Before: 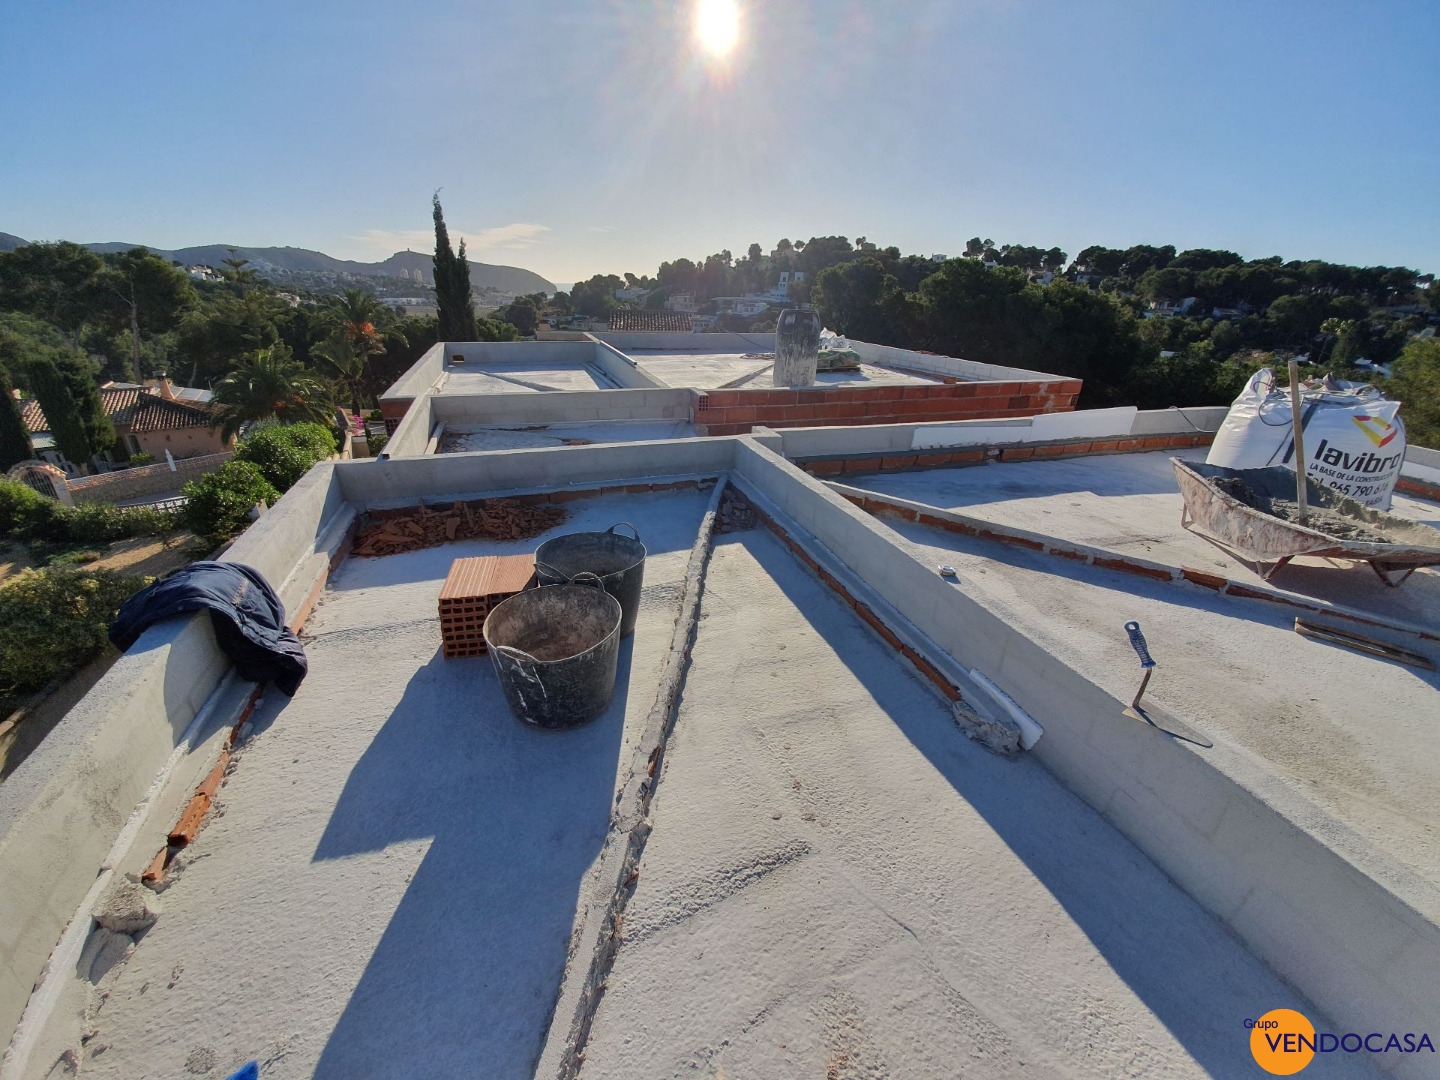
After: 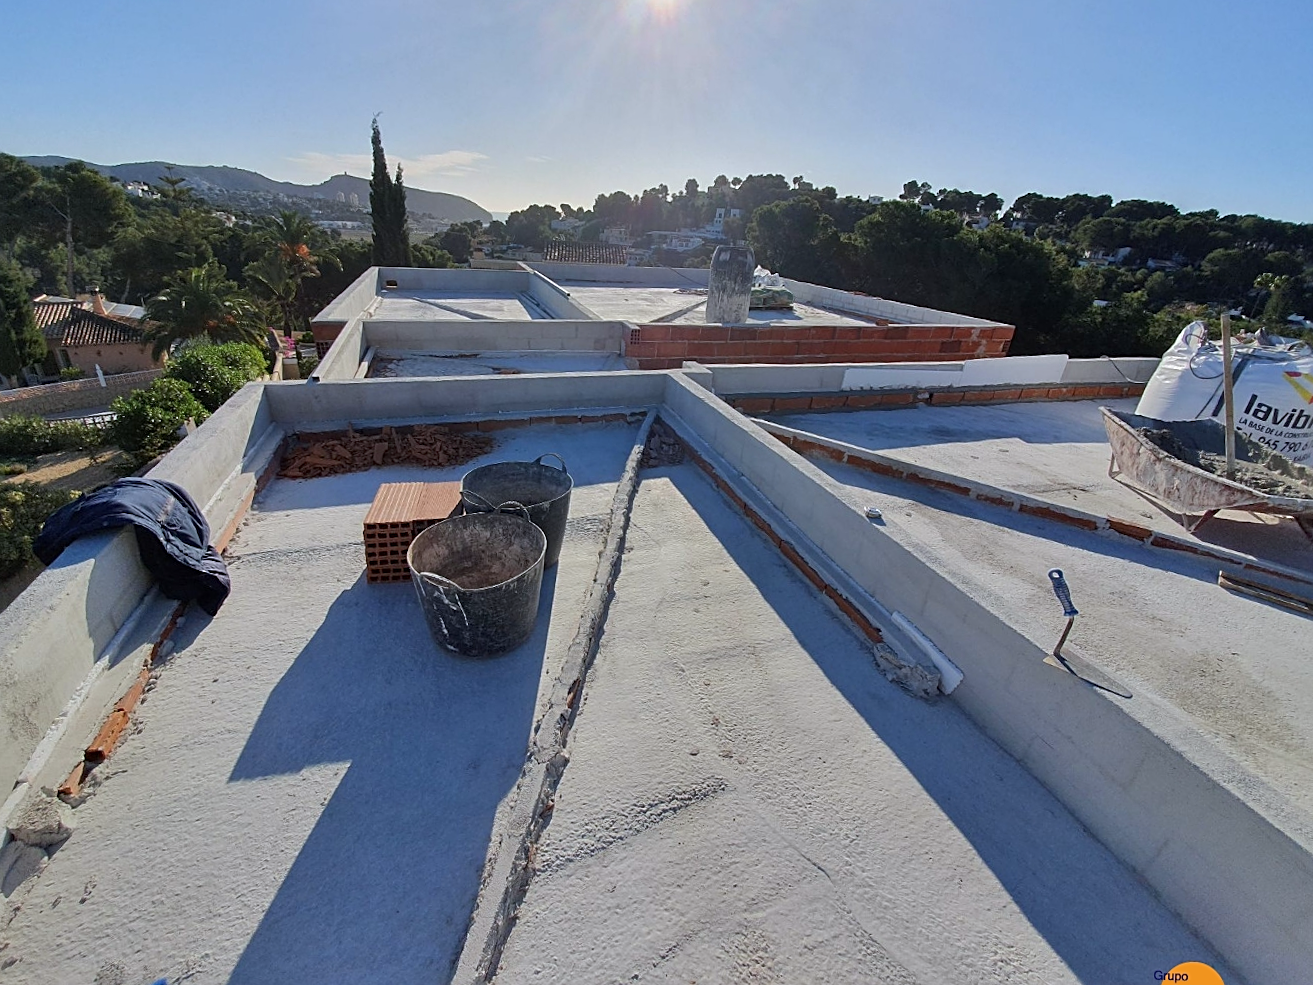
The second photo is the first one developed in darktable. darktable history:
crop and rotate: angle -1.96°, left 3.097%, top 4.154%, right 1.586%, bottom 0.529%
sharpen: on, module defaults
bloom: size 3%, threshold 100%, strength 0%
white balance: red 0.974, blue 1.044
